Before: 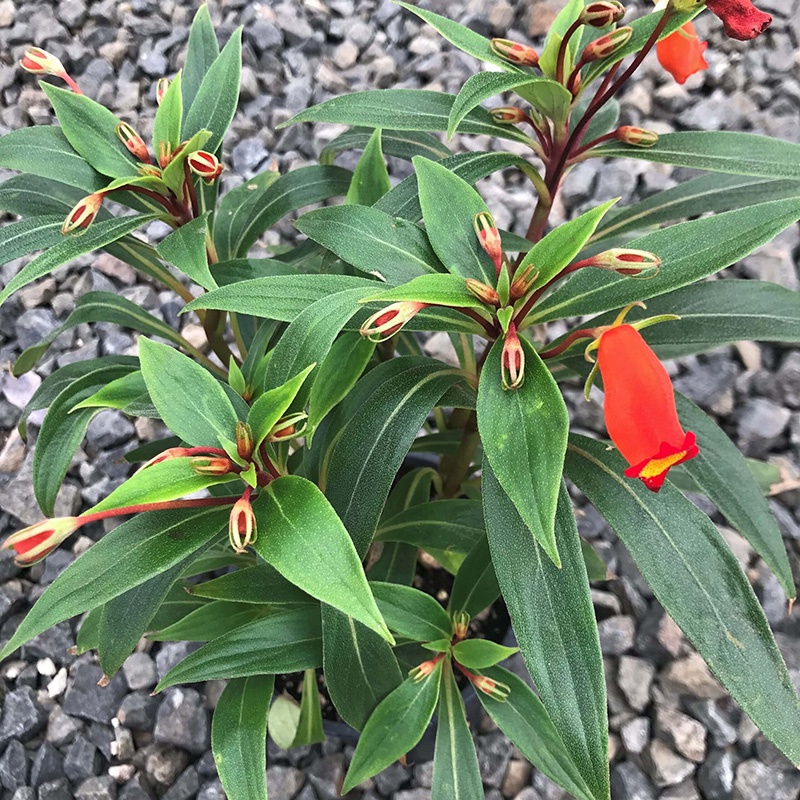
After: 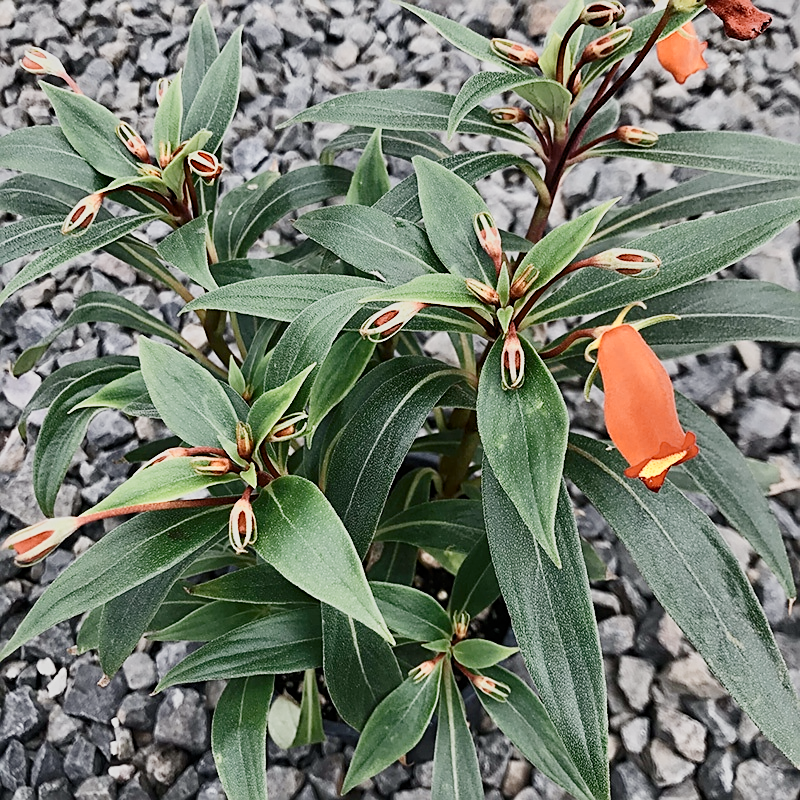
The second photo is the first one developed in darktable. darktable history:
filmic rgb: black relative exposure -6.57 EV, white relative exposure 4.72 EV, hardness 3.13, contrast 0.796, preserve chrominance no, color science v4 (2020), contrast in shadows soft, contrast in highlights soft
contrast brightness saturation: contrast 0.298
color zones: curves: ch0 [(0.018, 0.548) (0.197, 0.654) (0.425, 0.447) (0.605, 0.658) (0.732, 0.579)]; ch1 [(0.105, 0.531) (0.224, 0.531) (0.386, 0.39) (0.618, 0.456) (0.732, 0.456) (0.956, 0.421)]; ch2 [(0.039, 0.583) (0.215, 0.465) (0.399, 0.544) (0.465, 0.548) (0.614, 0.447) (0.724, 0.43) (0.882, 0.623) (0.956, 0.632)]
sharpen: on, module defaults
